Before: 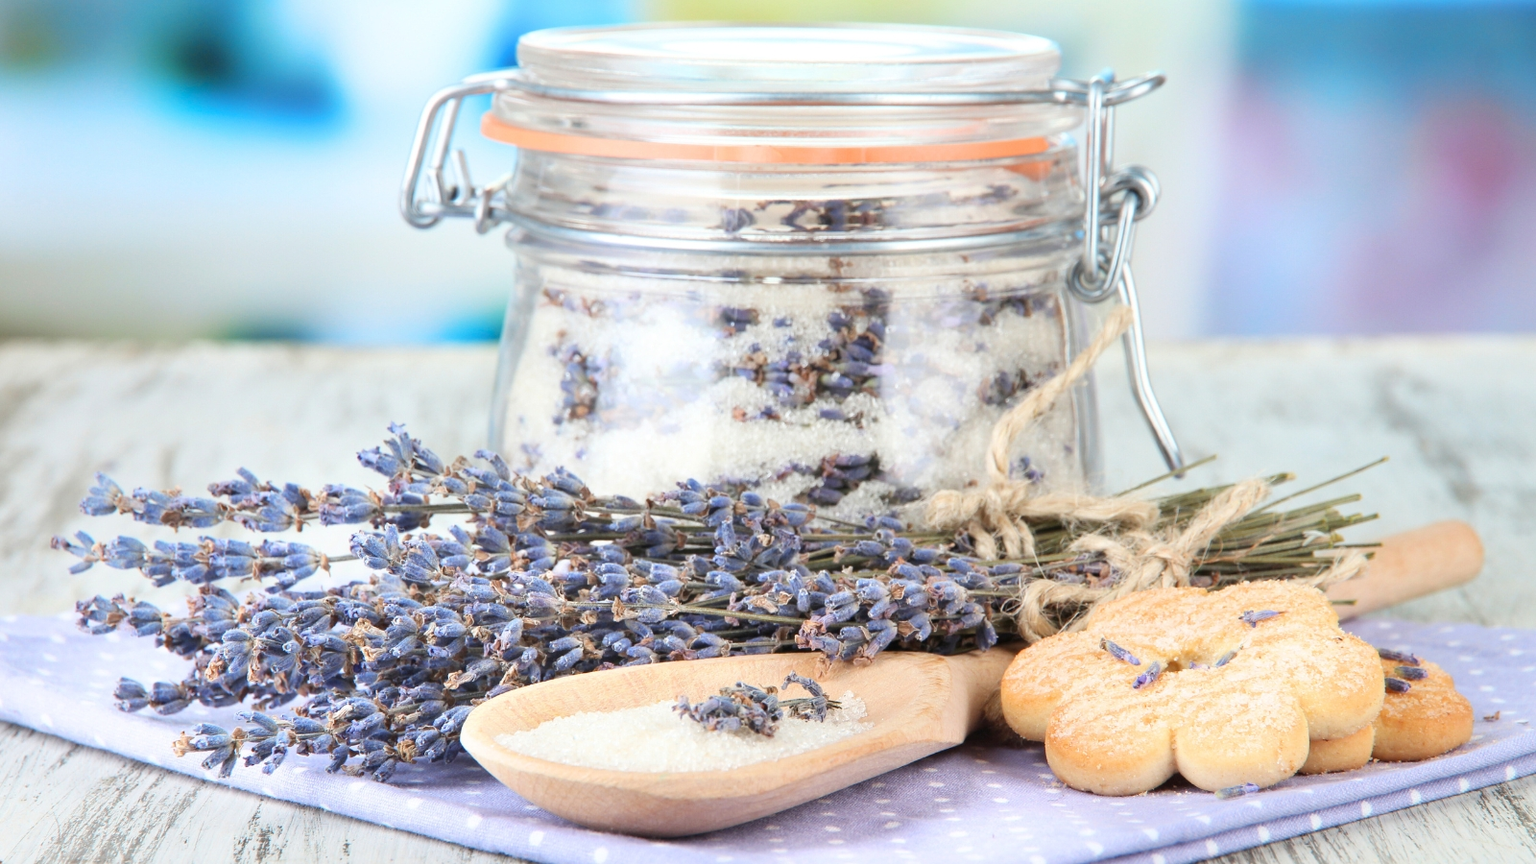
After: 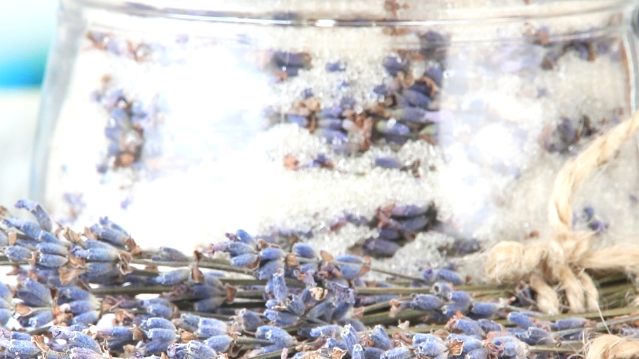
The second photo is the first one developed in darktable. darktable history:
crop: left 30%, top 30%, right 30%, bottom 30%
exposure: black level correction 0, exposure 0.5 EV, compensate highlight preservation false
contrast brightness saturation: contrast -0.1, saturation -0.1
